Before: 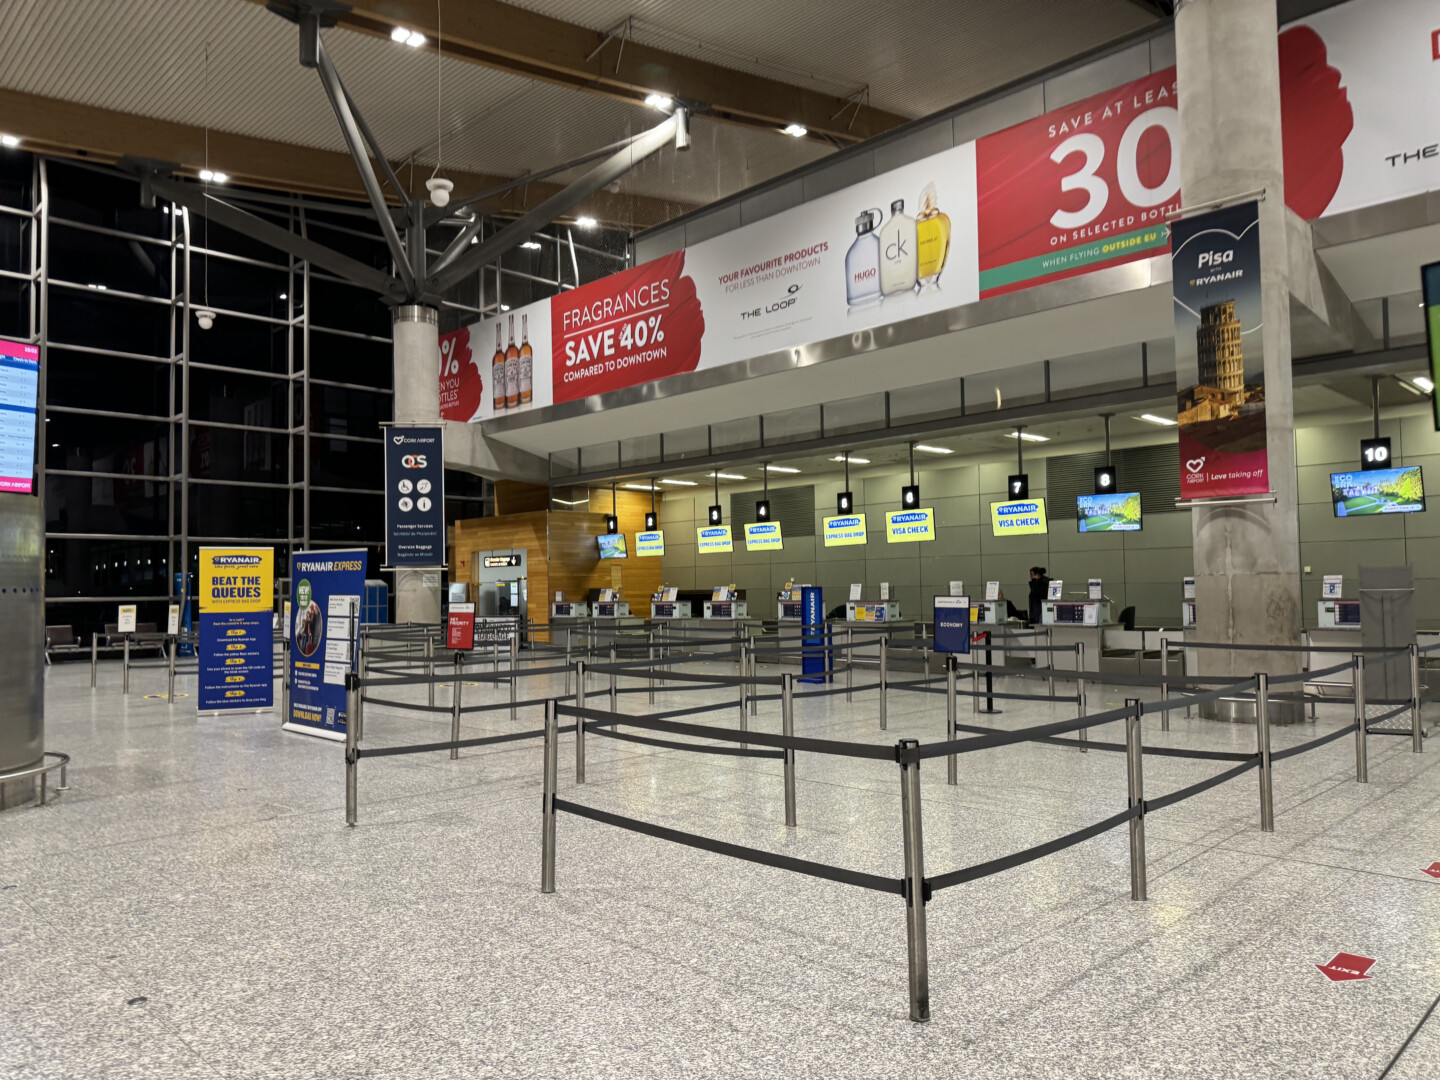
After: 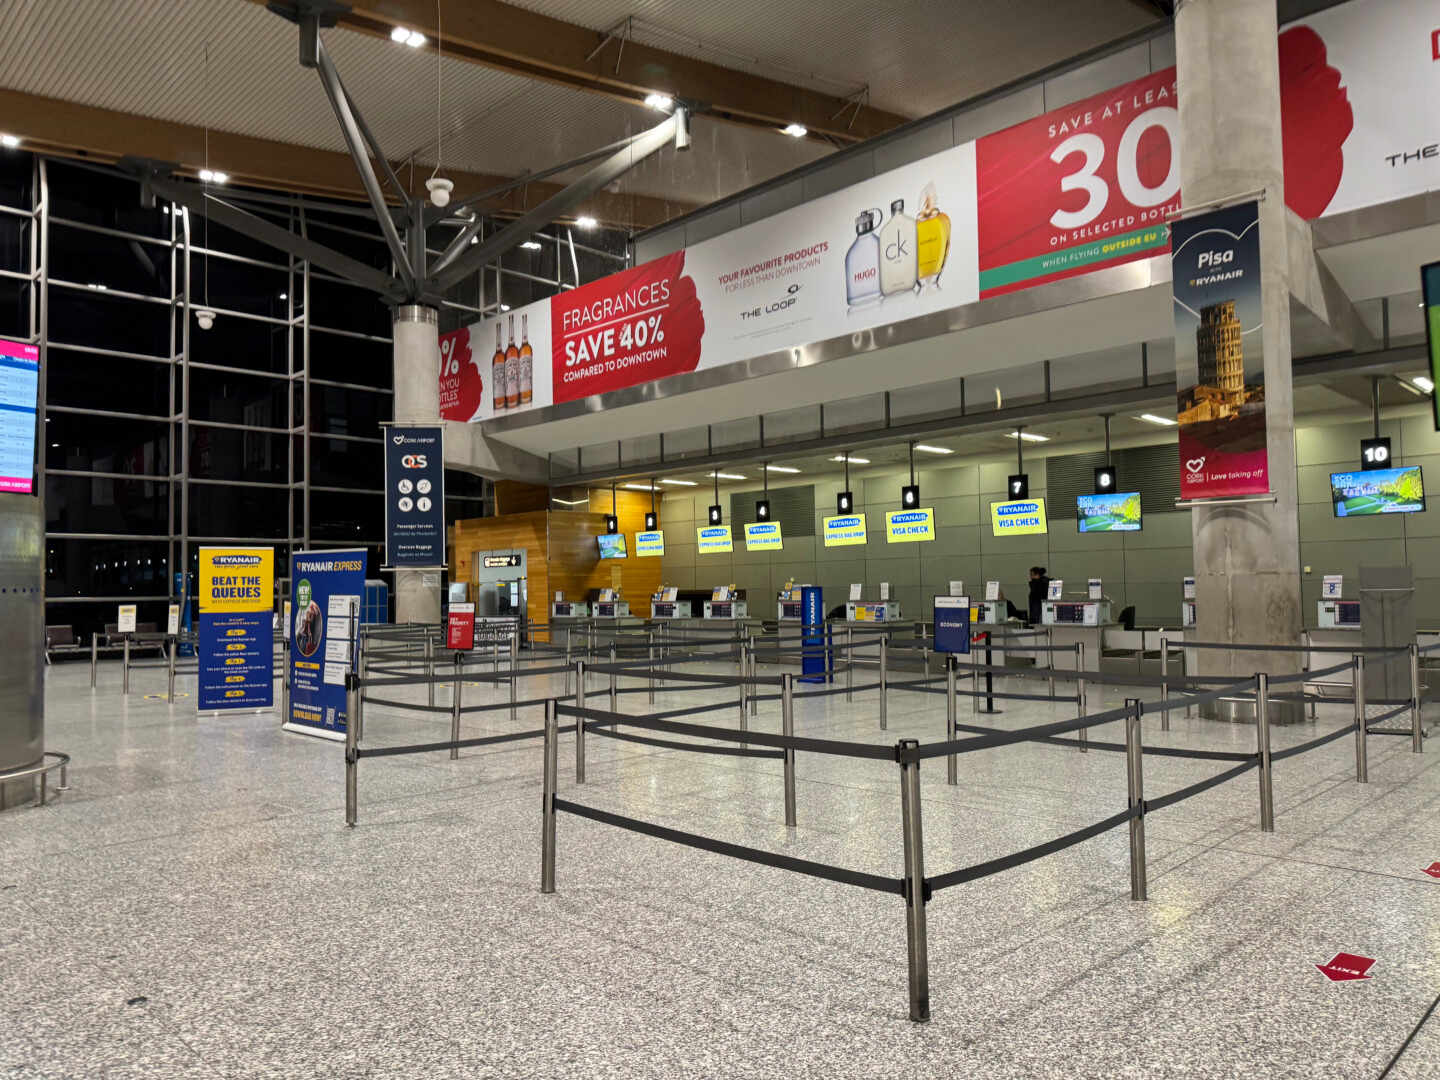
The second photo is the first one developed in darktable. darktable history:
shadows and highlights: shadows 22.58, highlights -49.14, soften with gaussian
